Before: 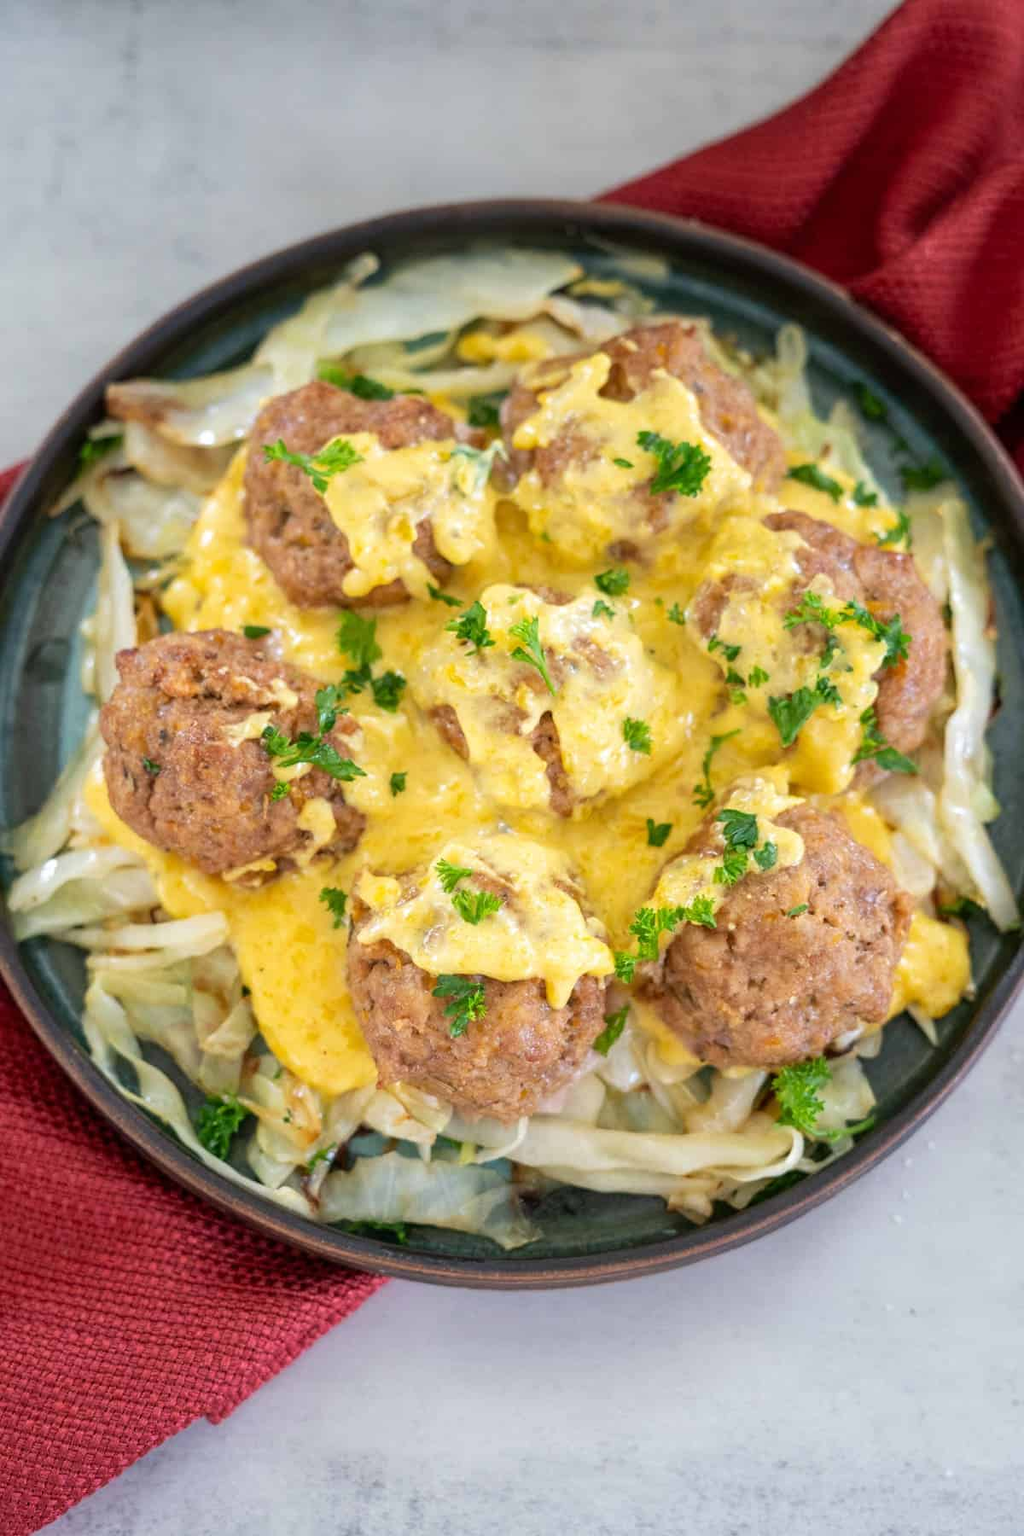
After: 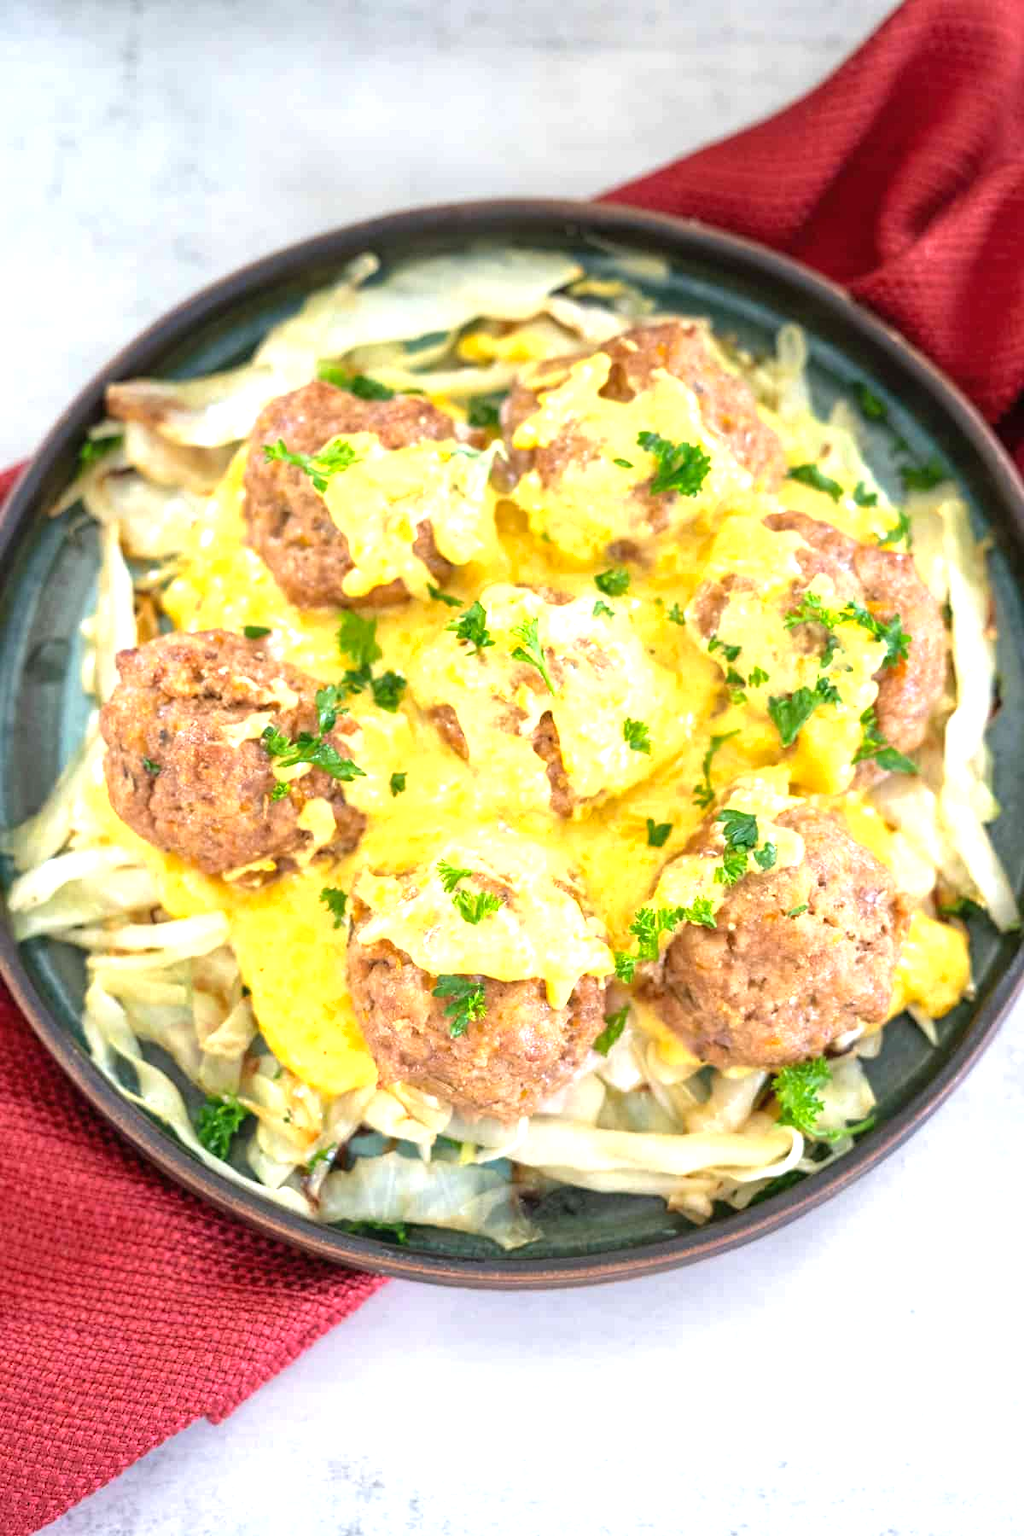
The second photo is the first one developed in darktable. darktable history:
exposure: black level correction 0, exposure 1 EV, compensate highlight preservation false
shadows and highlights: shadows 25, highlights -25
